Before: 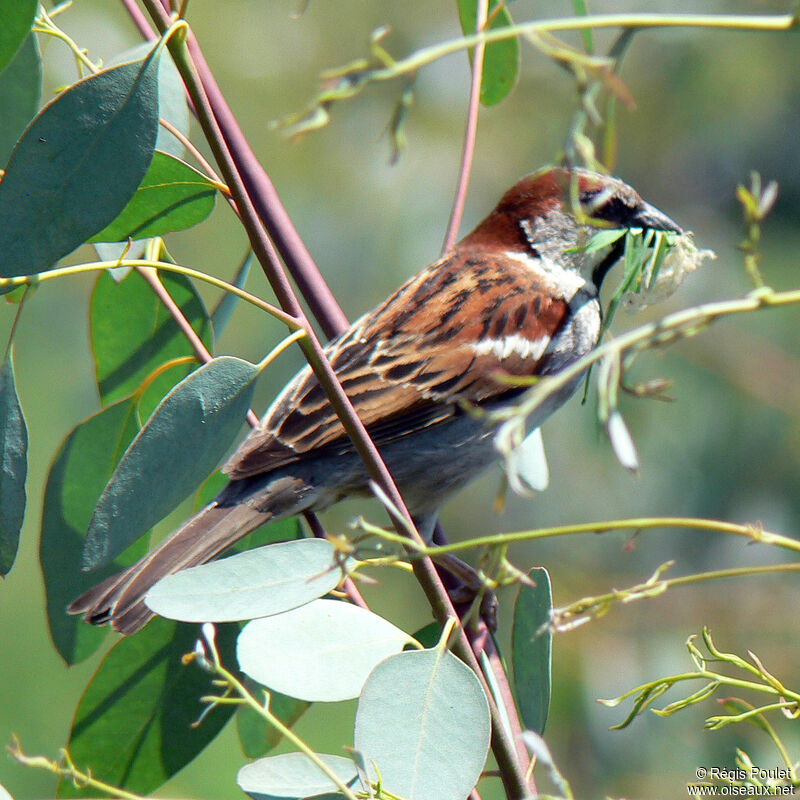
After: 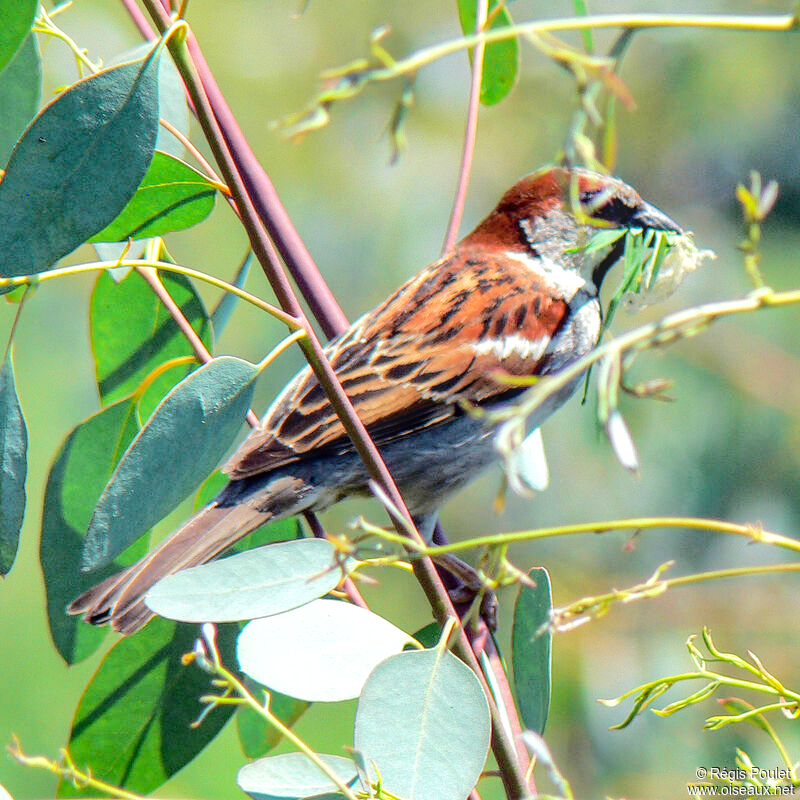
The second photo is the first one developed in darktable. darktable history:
shadows and highlights: on, module defaults
local contrast: highlights 3%, shadows 7%, detail 134%
tone equalizer: -7 EV 0.145 EV, -6 EV 0.569 EV, -5 EV 1.16 EV, -4 EV 1.35 EV, -3 EV 1.15 EV, -2 EV 0.6 EV, -1 EV 0.159 EV, edges refinement/feathering 500, mask exposure compensation -1.57 EV, preserve details no
